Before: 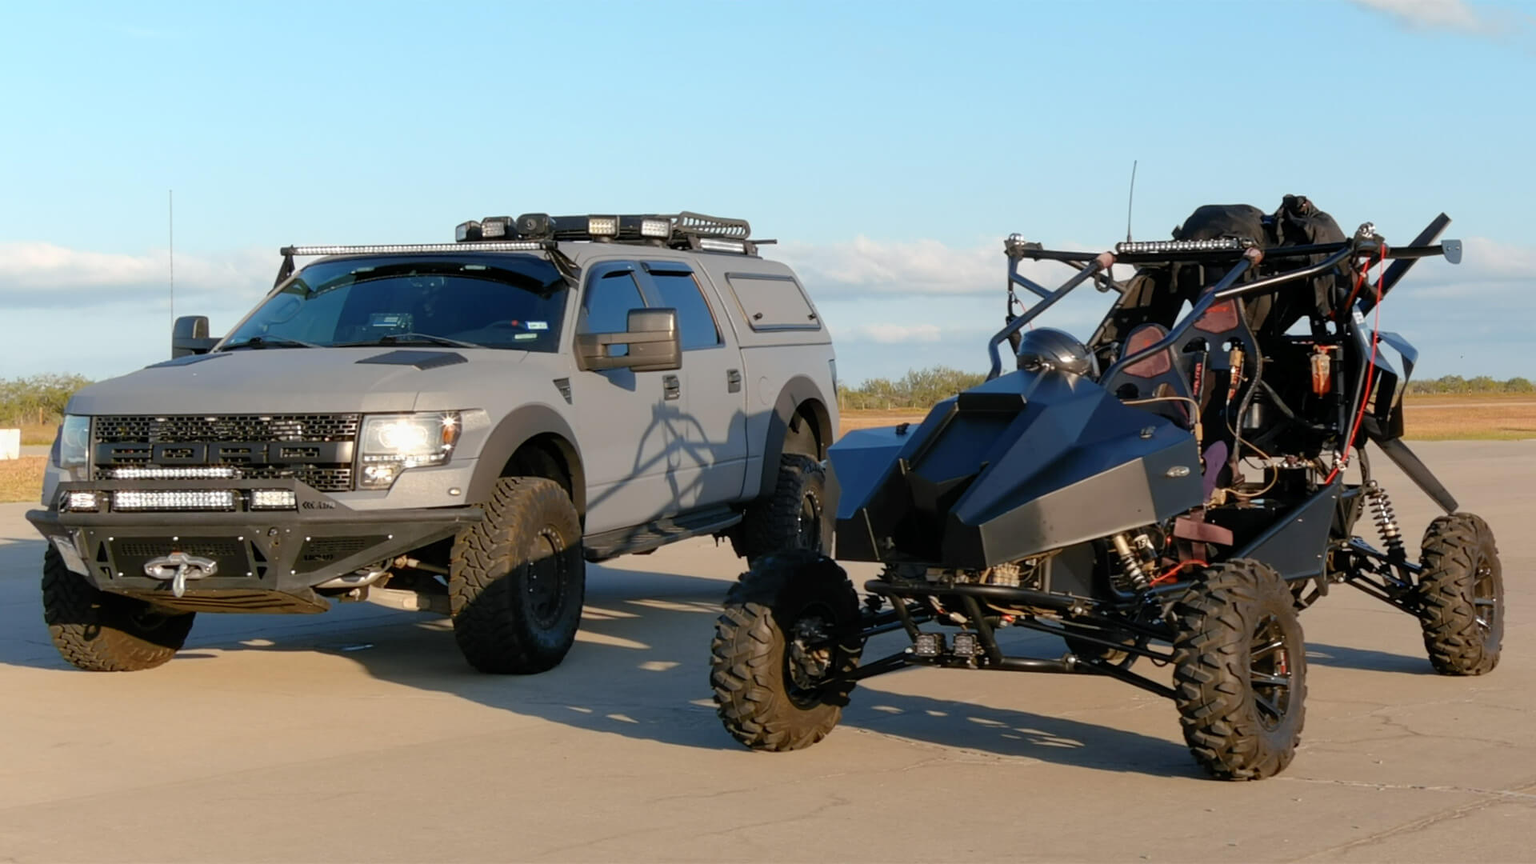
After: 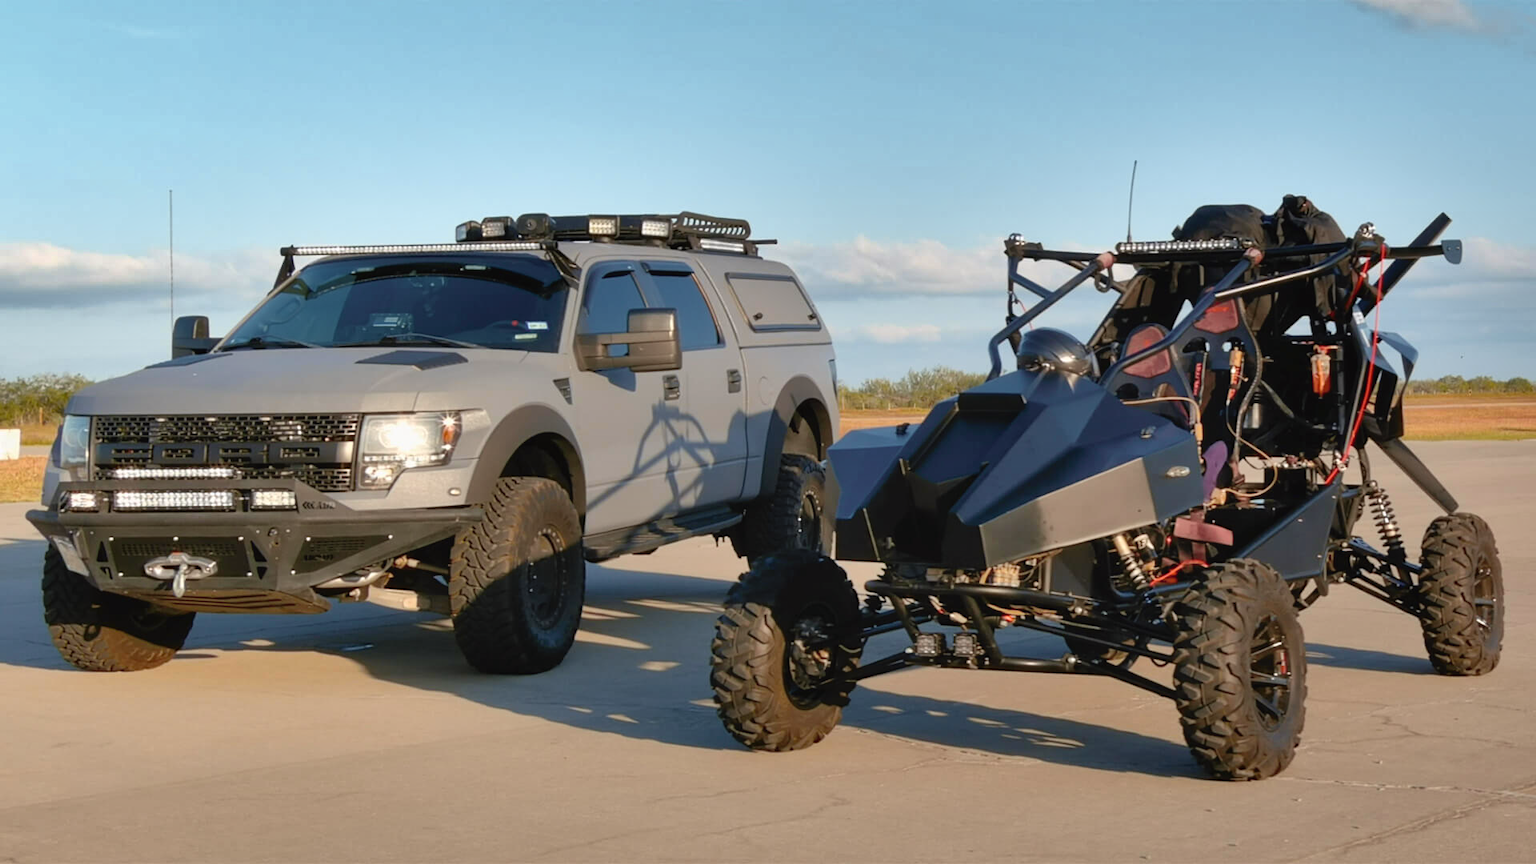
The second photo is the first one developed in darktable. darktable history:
tone curve: curves: ch0 [(0, 0.024) (0.119, 0.146) (0.474, 0.485) (0.718, 0.739) (0.817, 0.839) (1, 0.998)]; ch1 [(0, 0) (0.377, 0.416) (0.439, 0.451) (0.477, 0.477) (0.501, 0.503) (0.538, 0.544) (0.58, 0.602) (0.664, 0.676) (0.783, 0.804) (1, 1)]; ch2 [(0, 0) (0.38, 0.405) (0.463, 0.456) (0.498, 0.497) (0.524, 0.535) (0.578, 0.576) (0.648, 0.665) (1, 1)], color space Lab, independent channels, preserve colors none
shadows and highlights: radius 102.69, shadows 50.44, highlights -64.66, highlights color adjustment 31.88%, soften with gaussian
